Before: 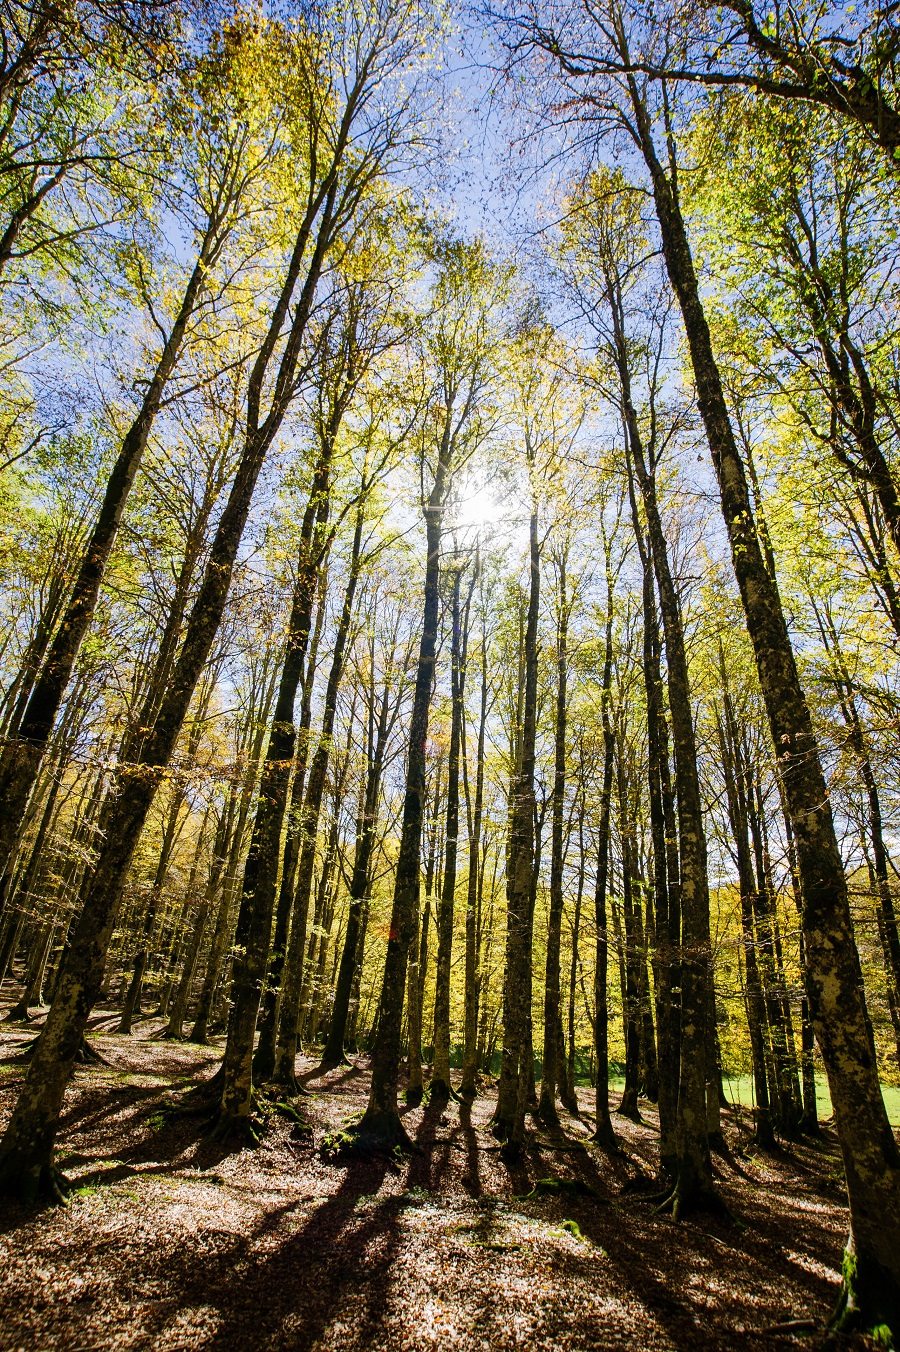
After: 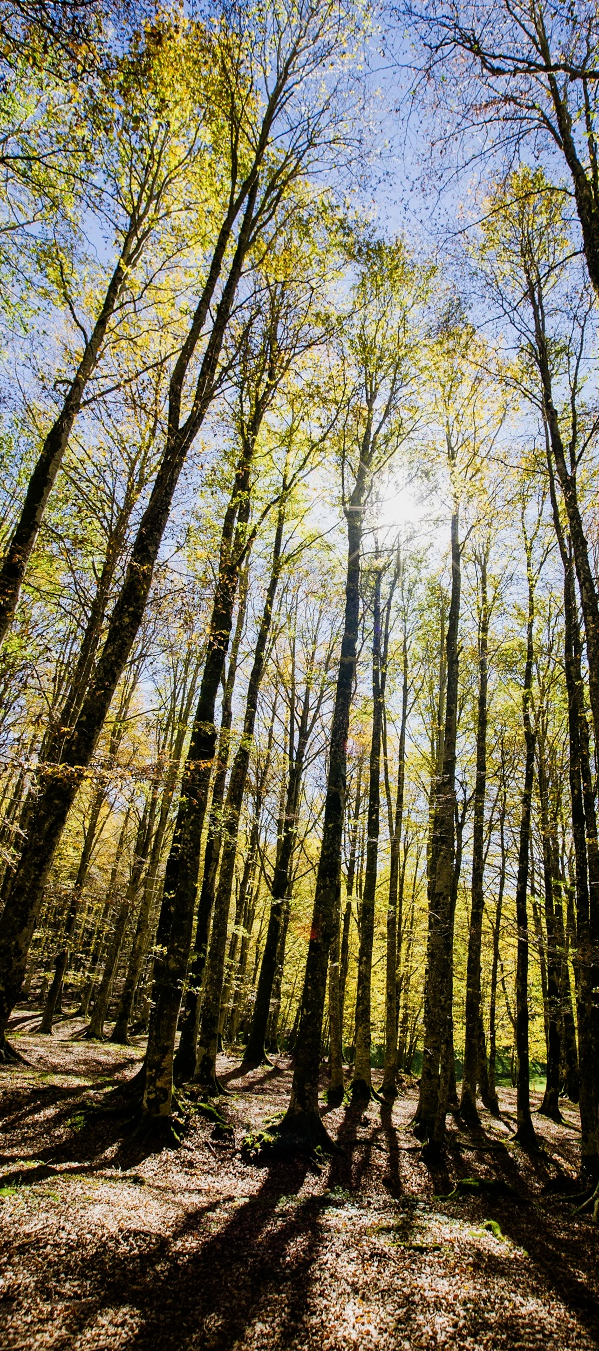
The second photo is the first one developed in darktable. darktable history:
crop and rotate: left 8.818%, right 24.605%
filmic rgb: black relative exposure -9.42 EV, white relative exposure 3.05 EV, hardness 6.07, color science v6 (2022)
